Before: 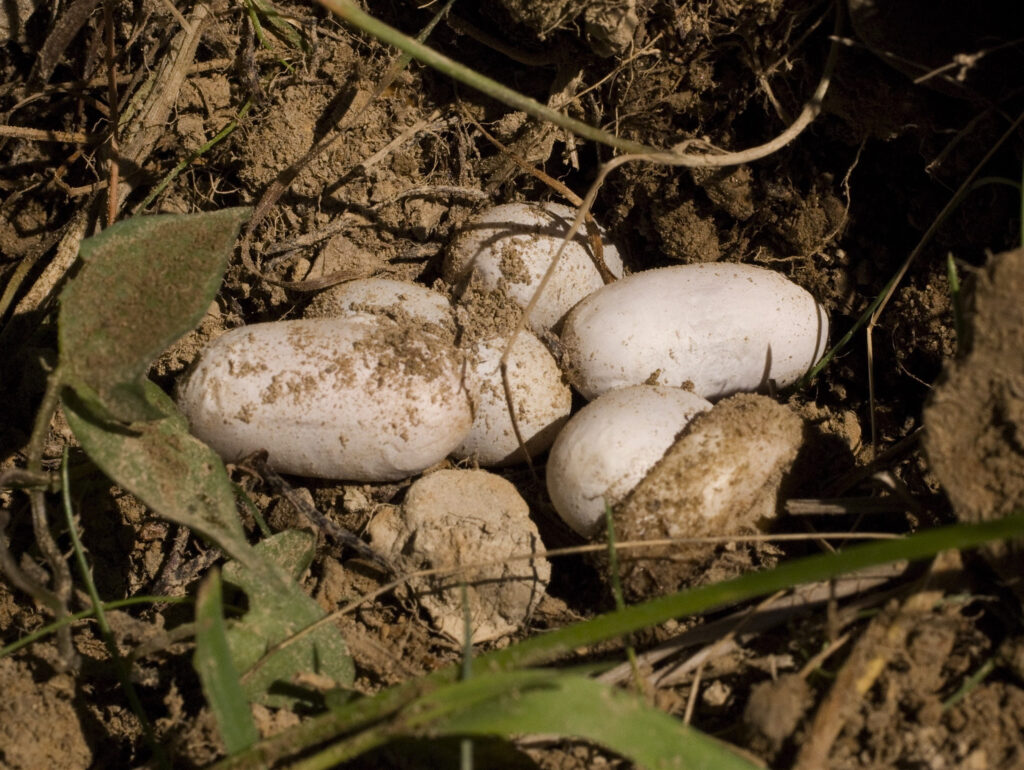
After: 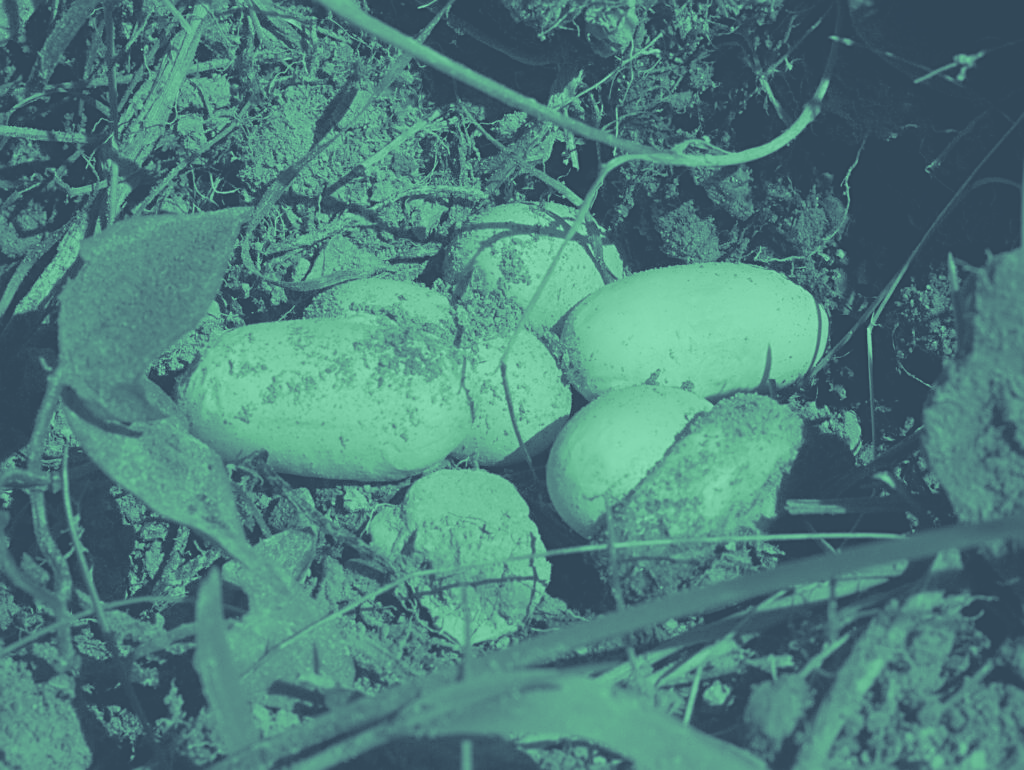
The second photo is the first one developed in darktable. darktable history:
split-toning: shadows › hue 255.6°, shadows › saturation 0.66, highlights › hue 43.2°, highlights › saturation 0.68, balance -50.1
colorize: hue 147.6°, saturation 65%, lightness 21.64%
sharpen: on, module defaults
